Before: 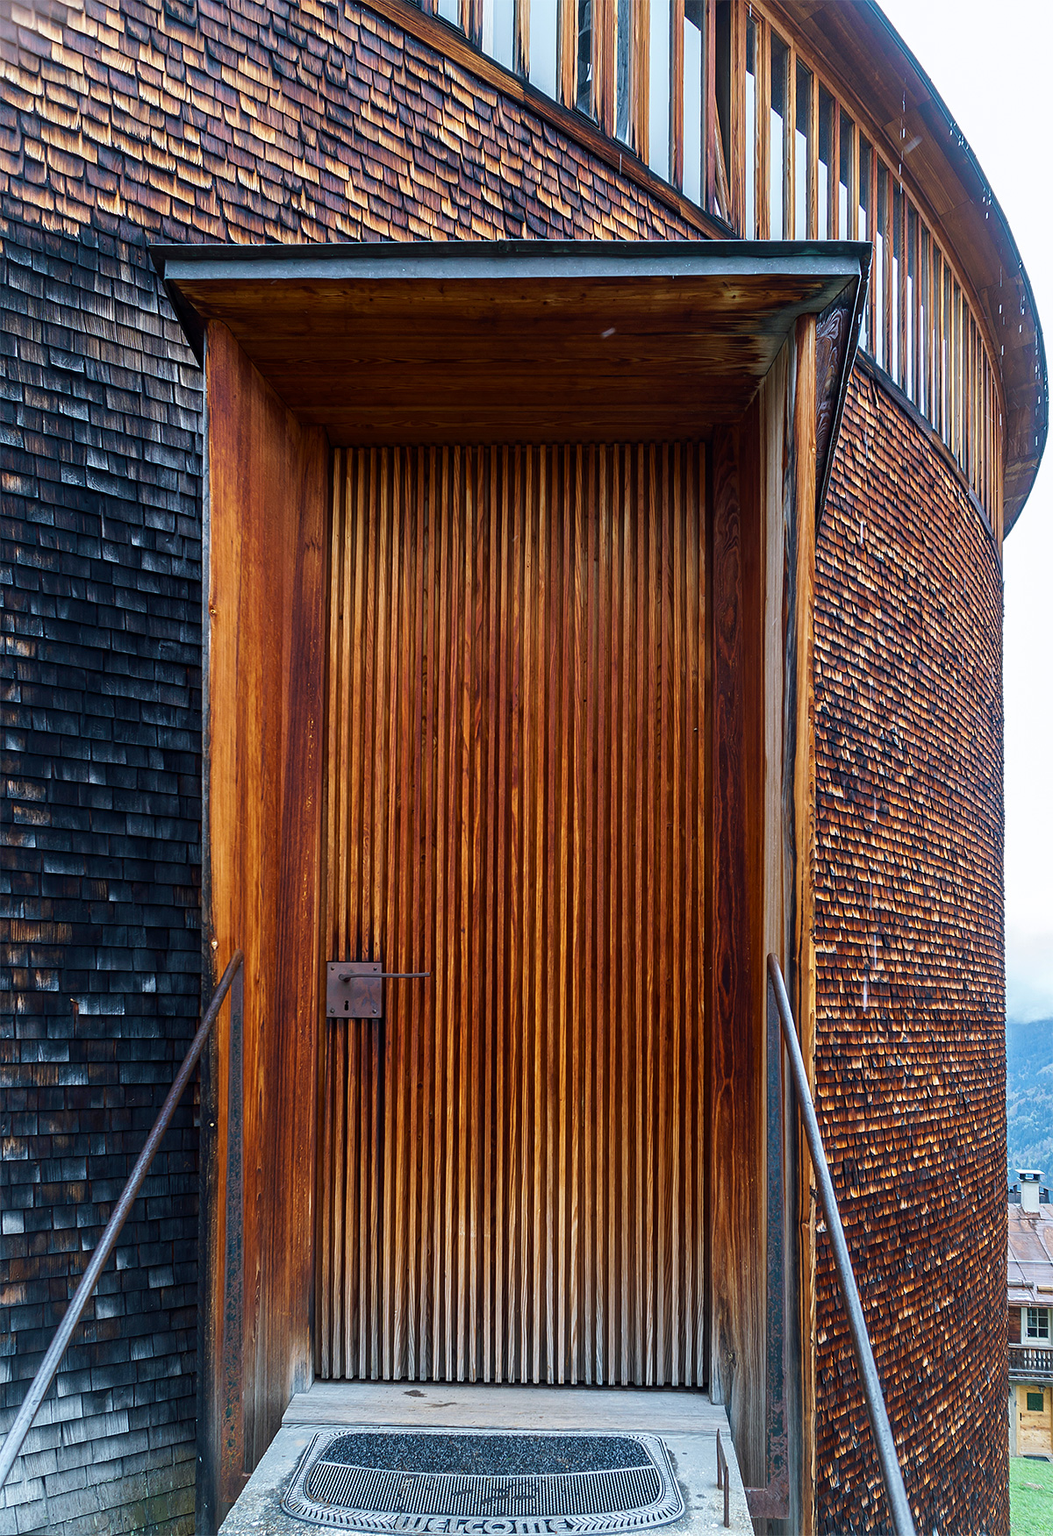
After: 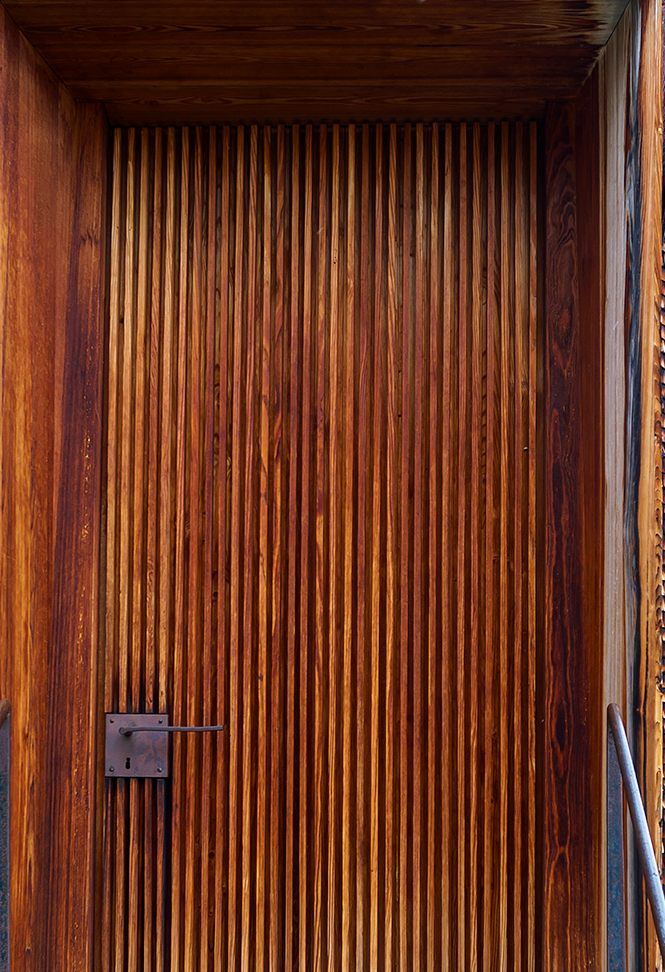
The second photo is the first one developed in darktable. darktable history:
crop and rotate: left 22.263%, top 21.903%, right 22.282%, bottom 22.576%
color calibration: illuminant custom, x 0.348, y 0.366, temperature 4969.96 K
